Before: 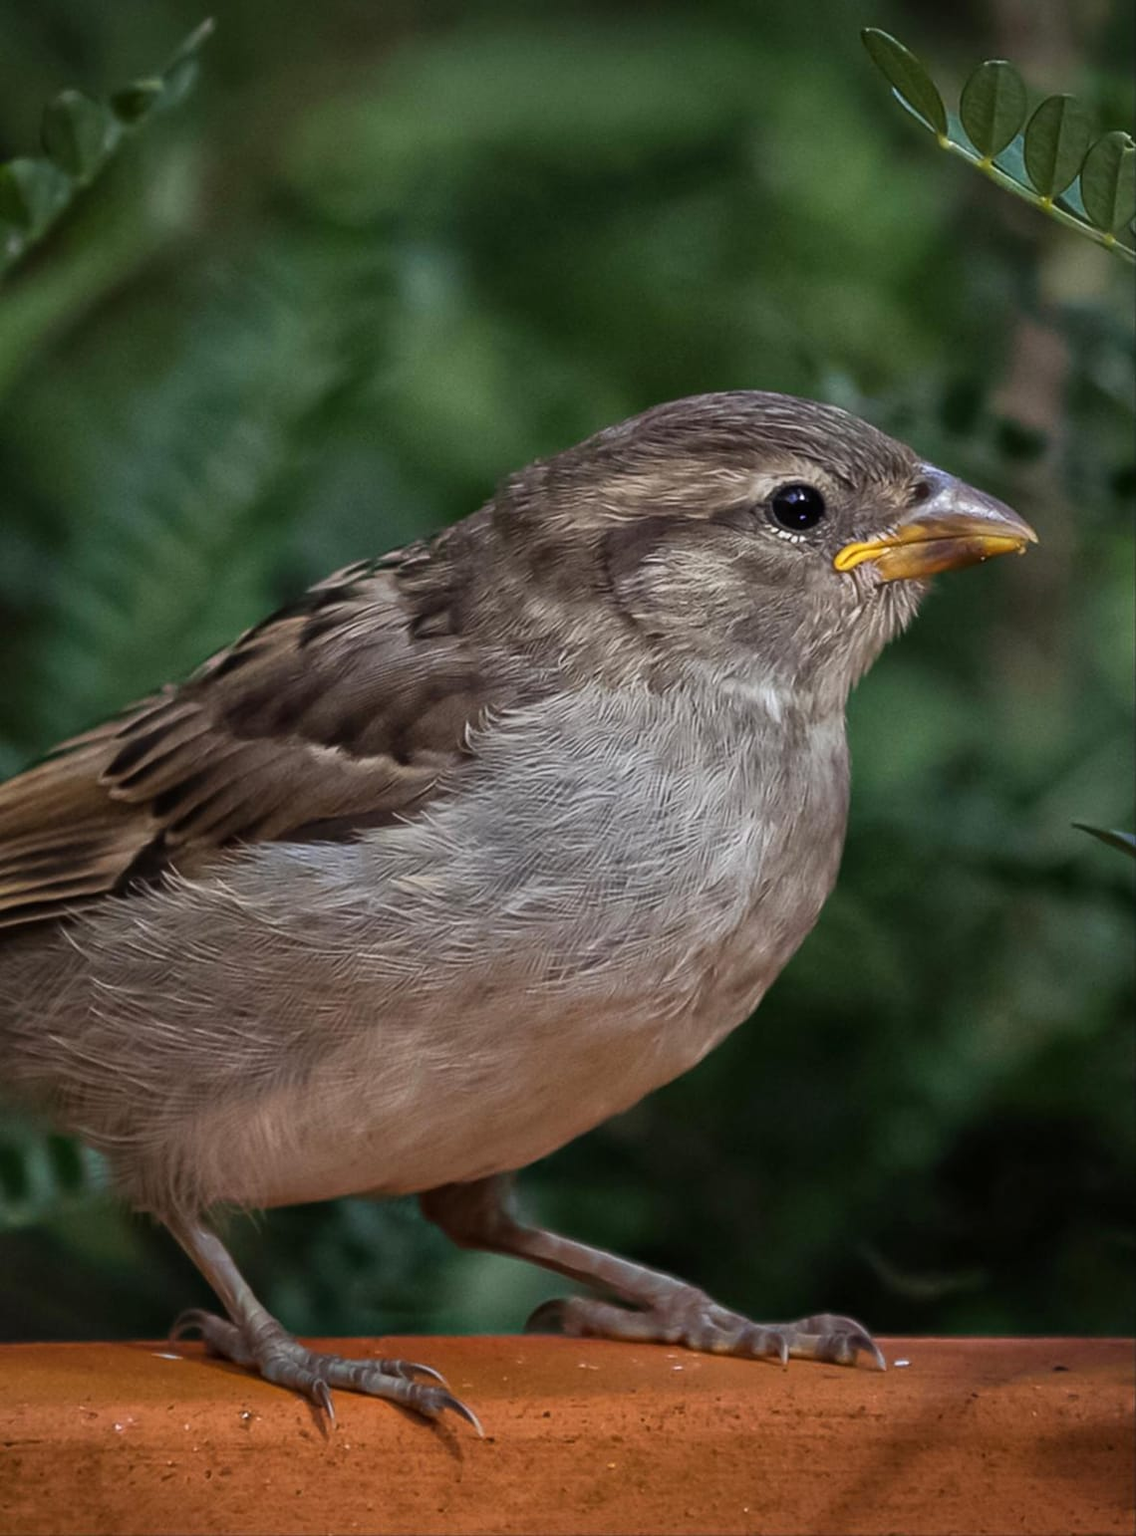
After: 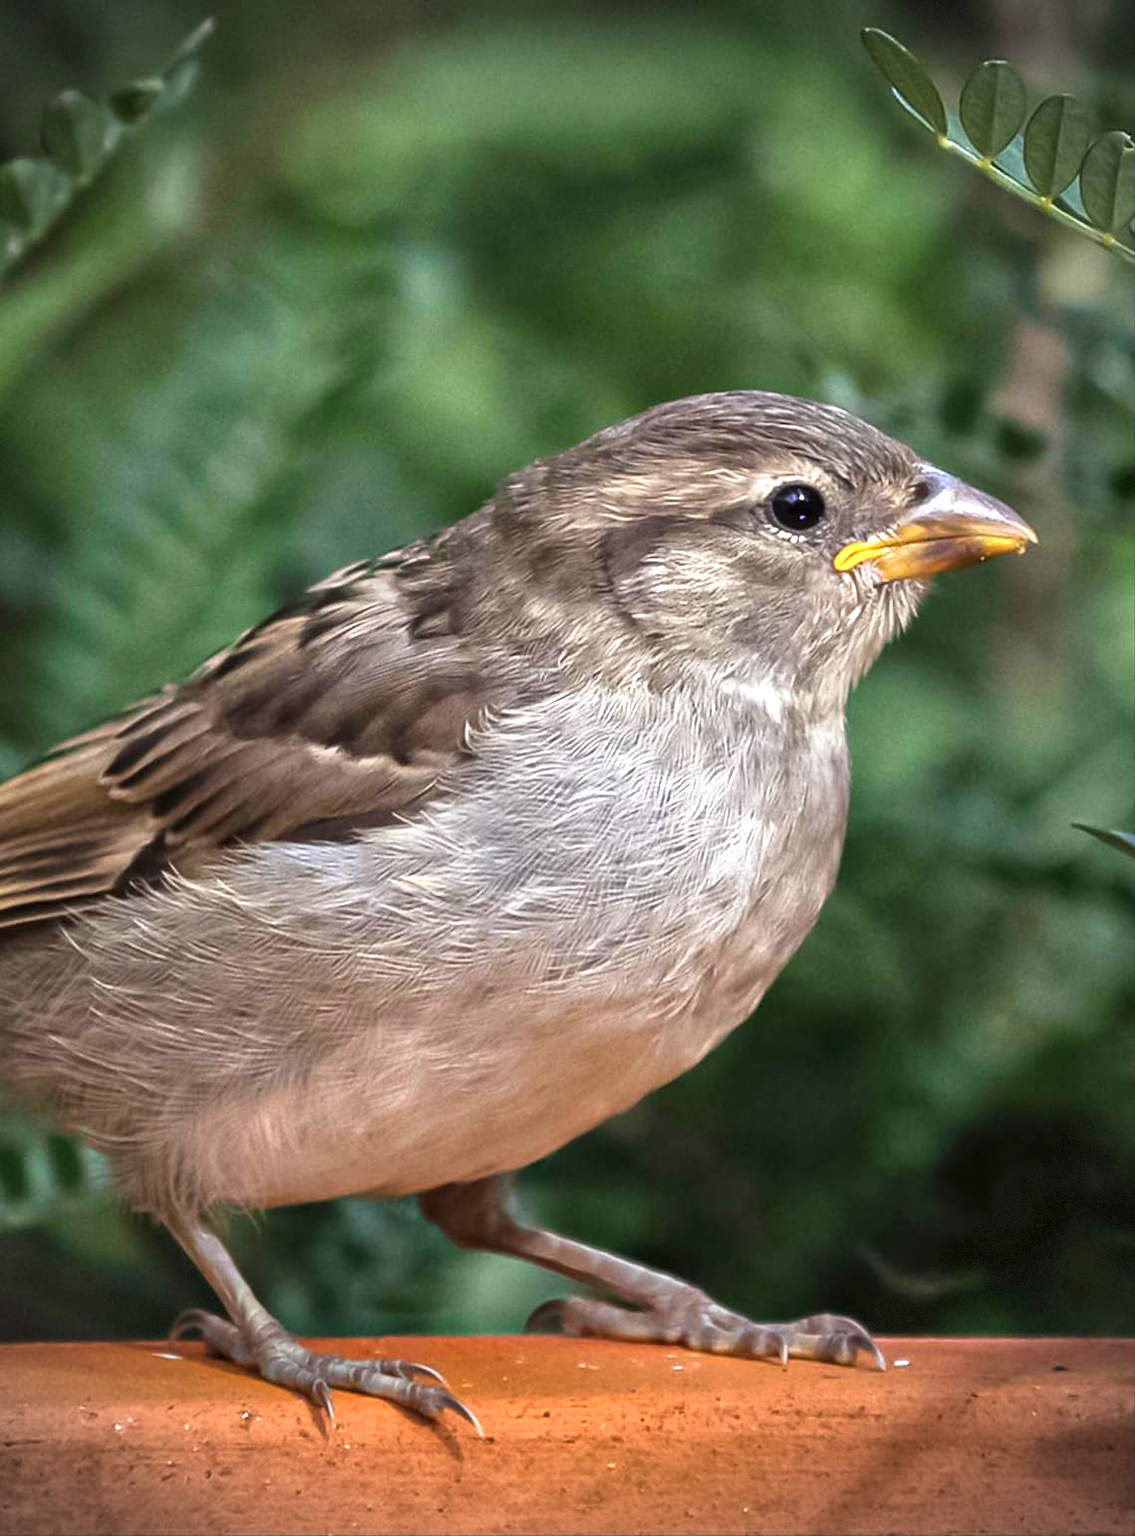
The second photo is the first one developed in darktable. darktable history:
exposure: black level correction 0, exposure 1.2 EV, compensate highlight preservation false
vignetting: dithering 8-bit output, unbound false
